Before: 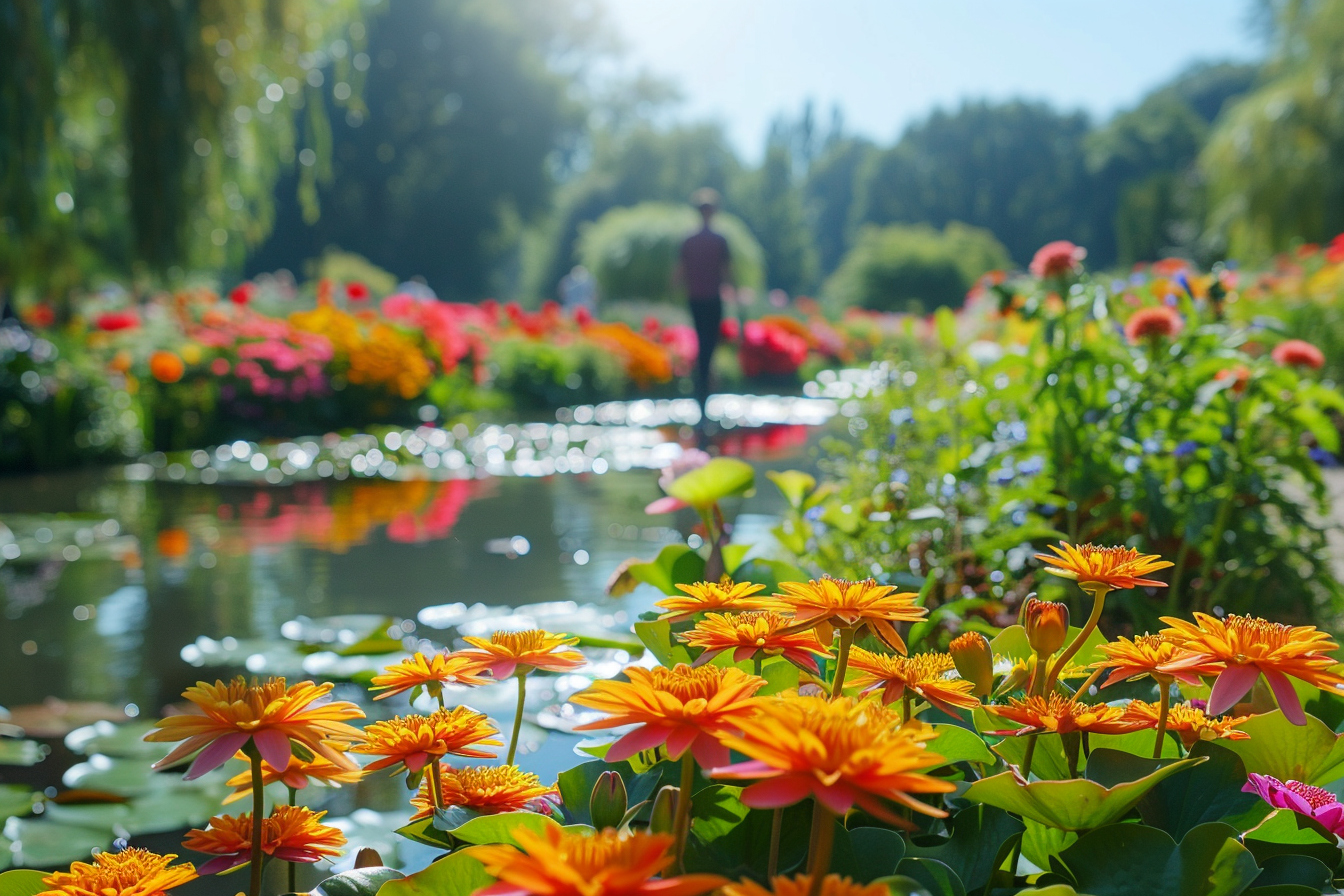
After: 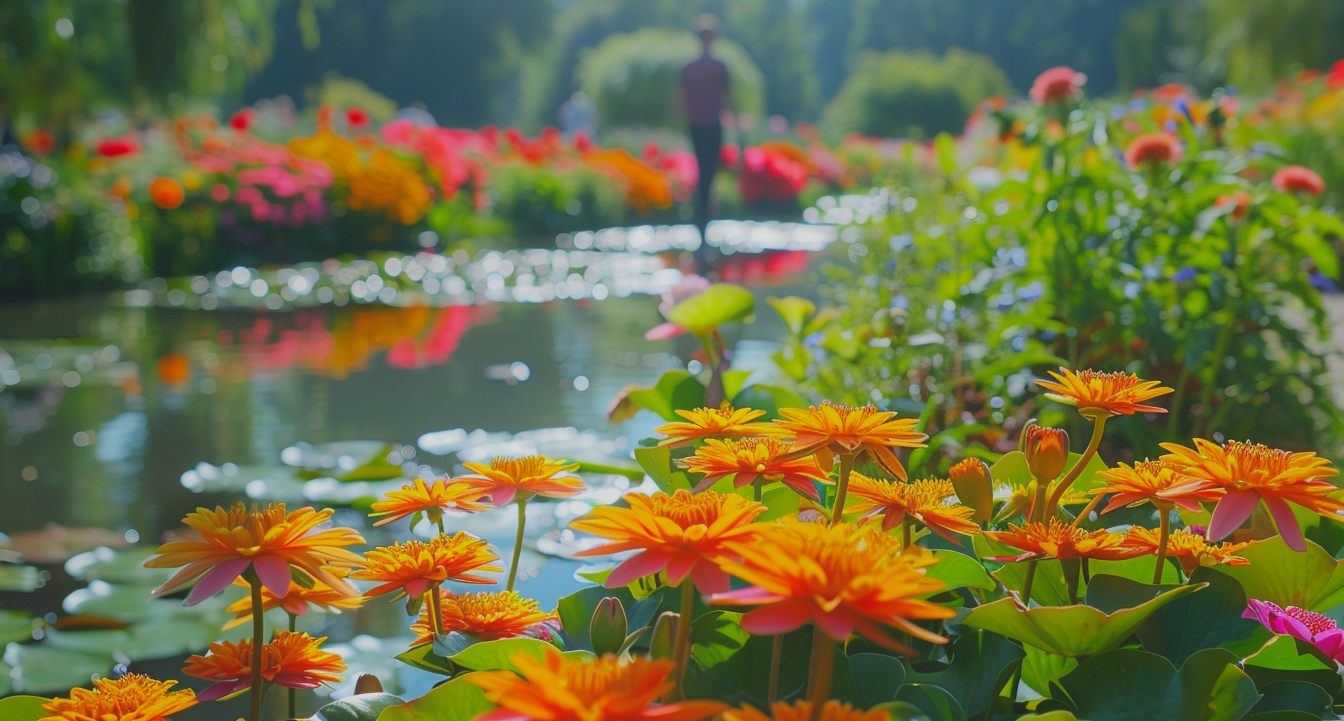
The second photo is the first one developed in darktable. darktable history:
local contrast: detail 69%
crop and rotate: top 19.497%
